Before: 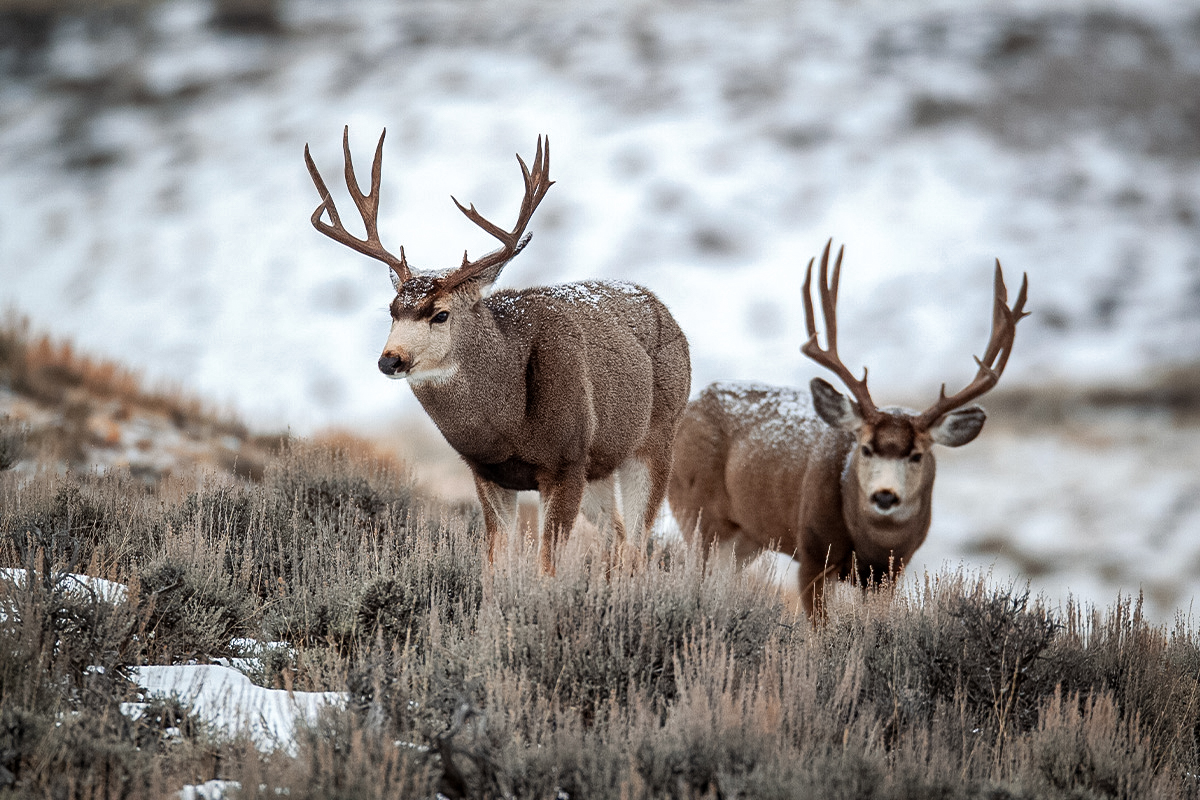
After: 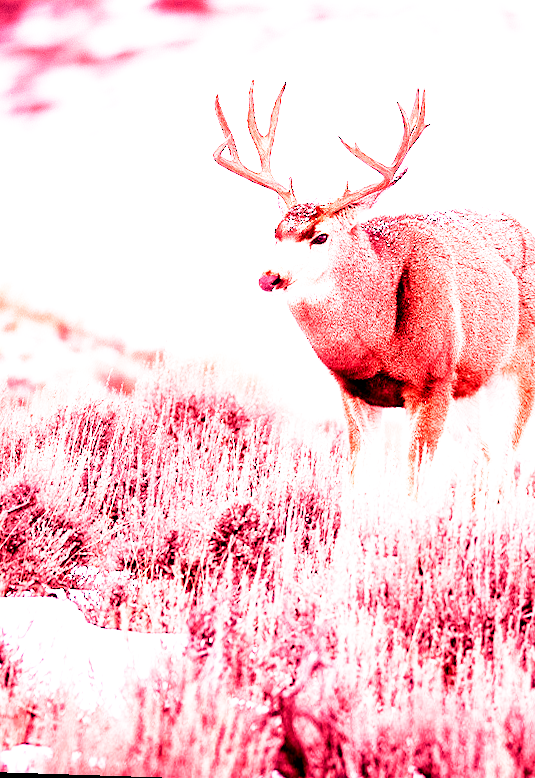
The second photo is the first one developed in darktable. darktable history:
crop: left 0.587%, right 45.588%, bottom 0.086%
white balance: red 4.26, blue 1.802
rotate and perspective: rotation 0.72°, lens shift (vertical) -0.352, lens shift (horizontal) -0.051, crop left 0.152, crop right 0.859, crop top 0.019, crop bottom 0.964
filmic rgb: middle gray luminance 12.74%, black relative exposure -10.13 EV, white relative exposure 3.47 EV, threshold 6 EV, target black luminance 0%, hardness 5.74, latitude 44.69%, contrast 1.221, highlights saturation mix 5%, shadows ↔ highlights balance 26.78%, add noise in highlights 0, preserve chrominance no, color science v3 (2019), use custom middle-gray values true, iterations of high-quality reconstruction 0, contrast in highlights soft, enable highlight reconstruction true
